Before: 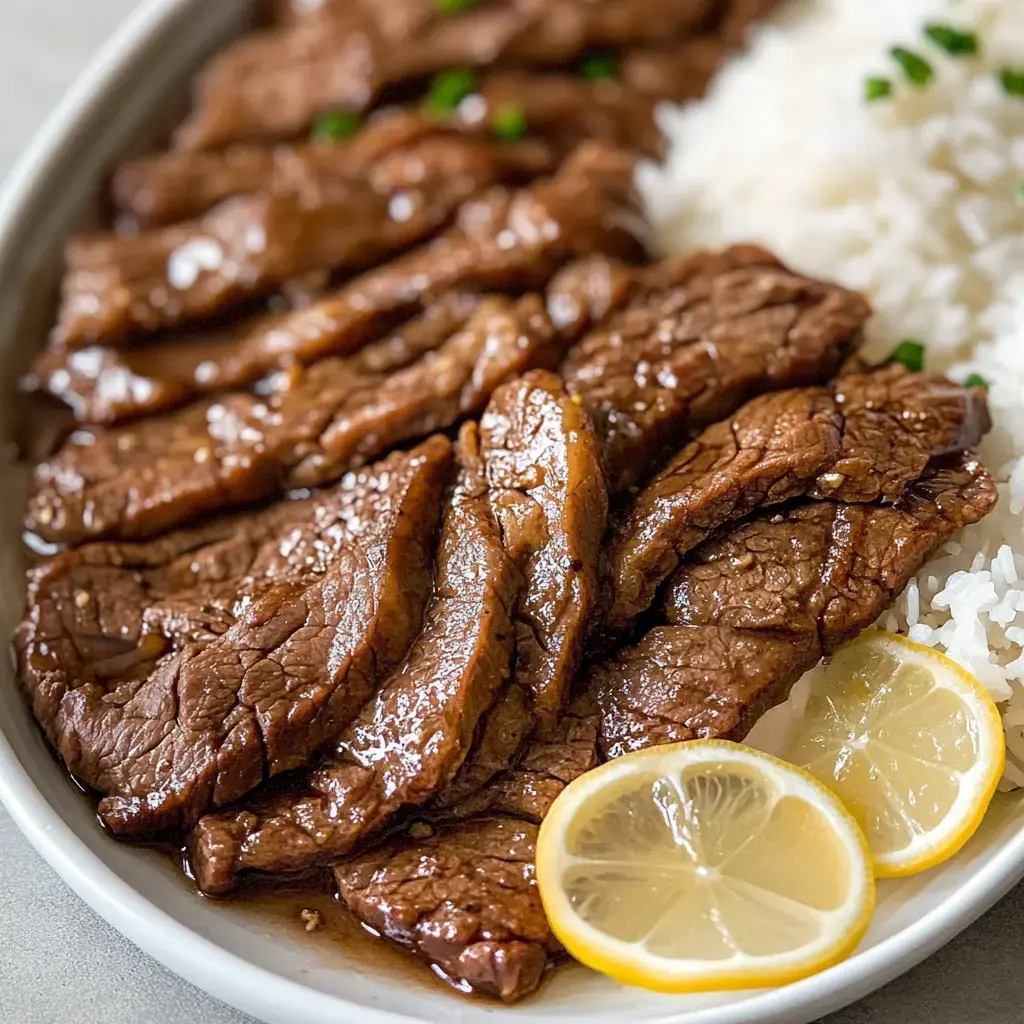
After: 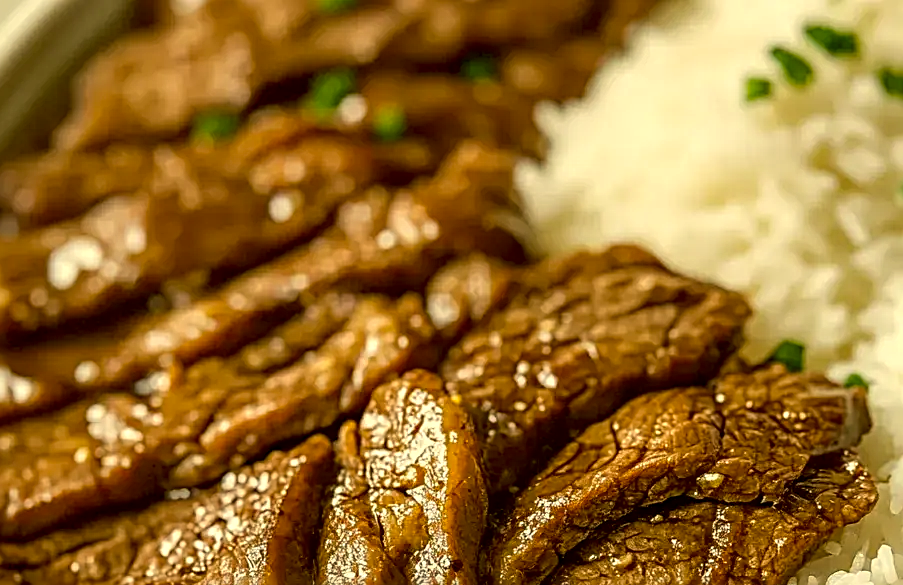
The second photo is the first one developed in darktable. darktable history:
local contrast: on, module defaults
color correction: highlights a* 0.162, highlights b* 29.53, shadows a* -0.162, shadows b* 21.09
crop and rotate: left 11.812%, bottom 42.776%
sharpen: radius 3.119
